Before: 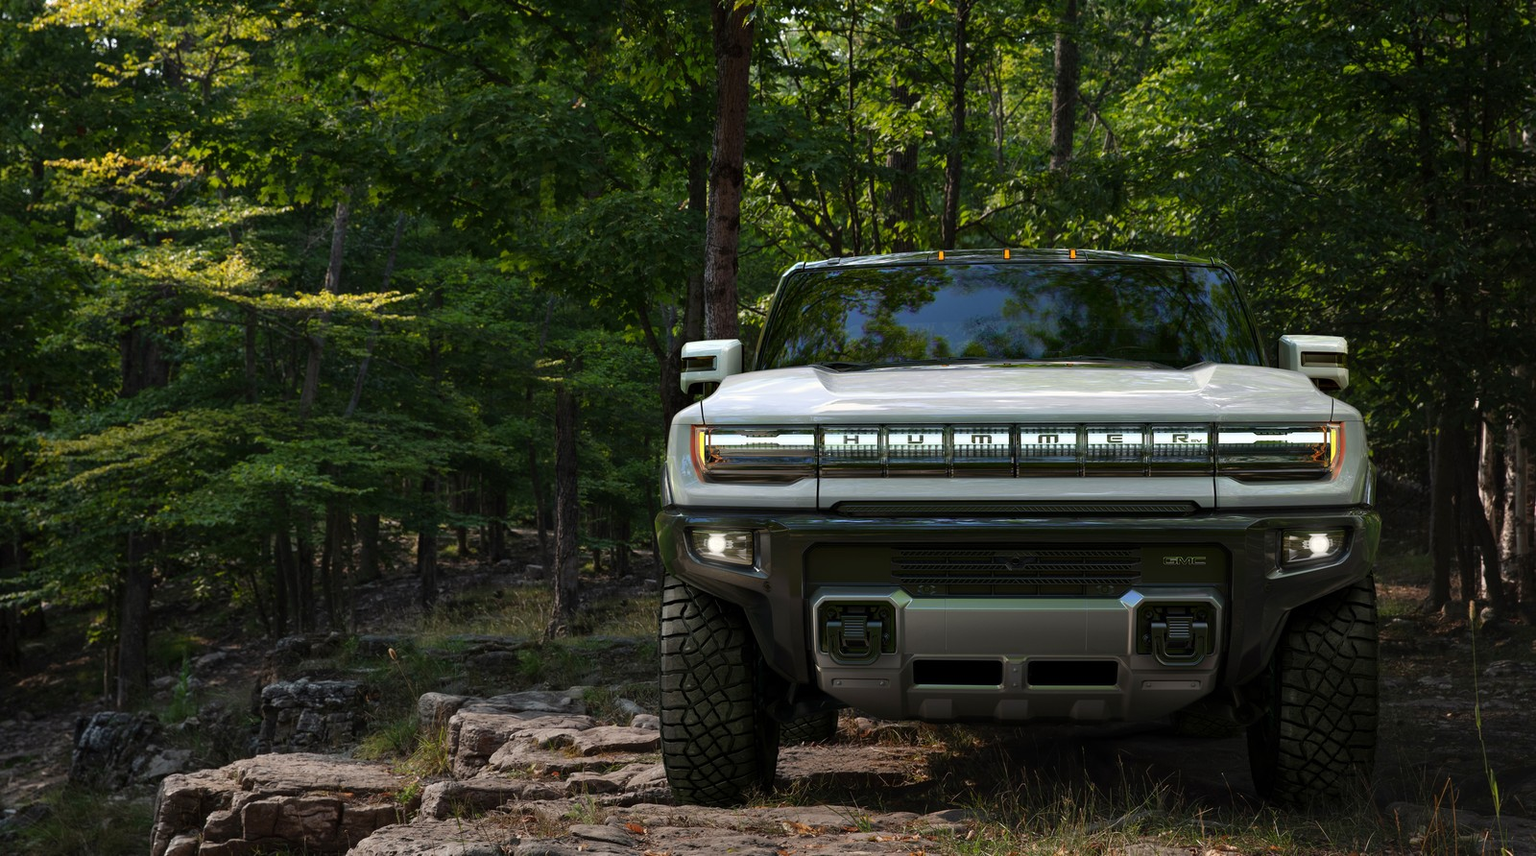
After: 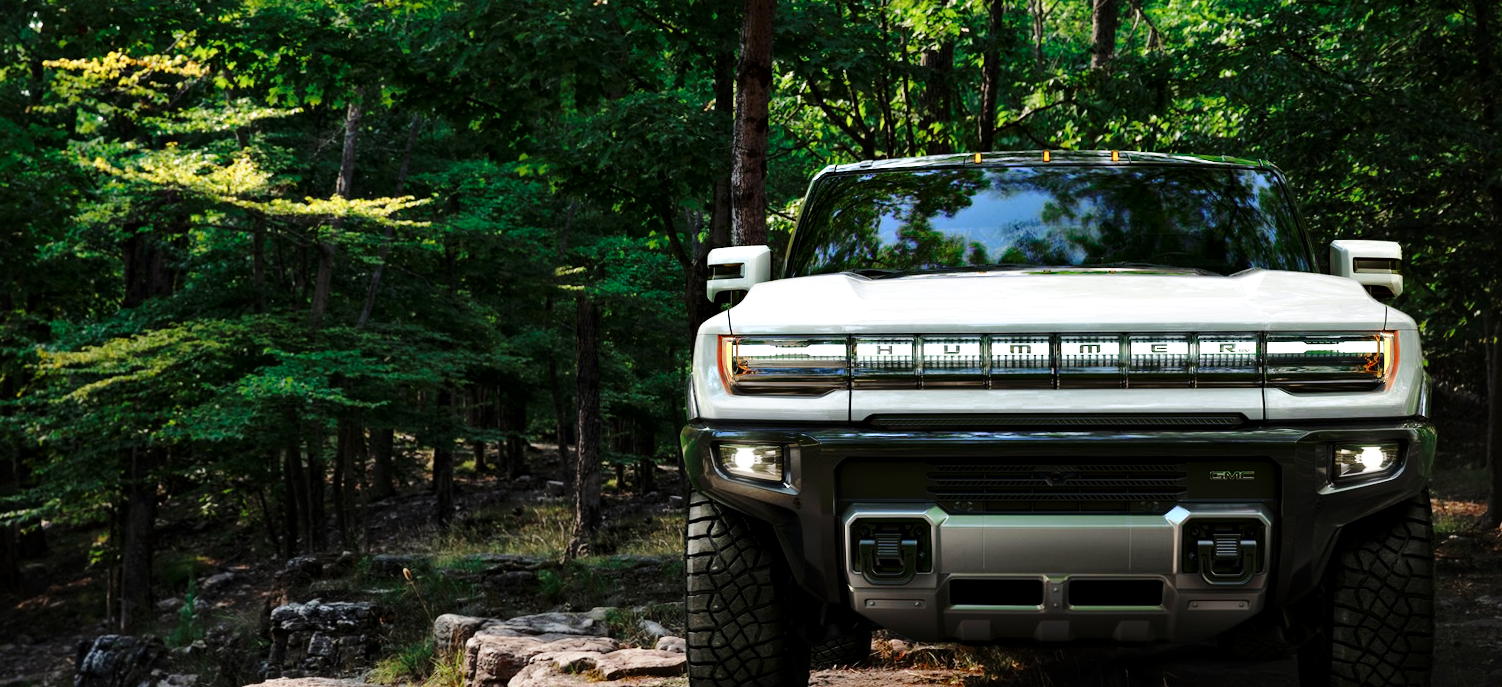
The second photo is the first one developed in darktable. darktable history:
base curve: curves: ch0 [(0, 0) (0.028, 0.03) (0.121, 0.232) (0.46, 0.748) (0.859, 0.968) (1, 1)], preserve colors none
tone equalizer: -8 EV -0.384 EV, -7 EV -0.398 EV, -6 EV -0.322 EV, -5 EV -0.255 EV, -3 EV 0.257 EV, -2 EV 0.326 EV, -1 EV 0.381 EV, +0 EV 0.428 EV
contrast brightness saturation: contrast 0.091, saturation 0.279
local contrast: mode bilateral grid, contrast 20, coarseness 49, detail 132%, midtone range 0.2
color zones: curves: ch0 [(0, 0.5) (0.125, 0.4) (0.25, 0.5) (0.375, 0.4) (0.5, 0.4) (0.625, 0.6) (0.75, 0.6) (0.875, 0.5)]; ch1 [(0, 0.35) (0.125, 0.45) (0.25, 0.35) (0.375, 0.35) (0.5, 0.35) (0.625, 0.35) (0.75, 0.45) (0.875, 0.35)]; ch2 [(0, 0.6) (0.125, 0.5) (0.25, 0.5) (0.375, 0.6) (0.5, 0.6) (0.625, 0.5) (0.75, 0.5) (0.875, 0.5)]
crop and rotate: angle 0.106°, top 12.016%, right 5.811%, bottom 10.689%
